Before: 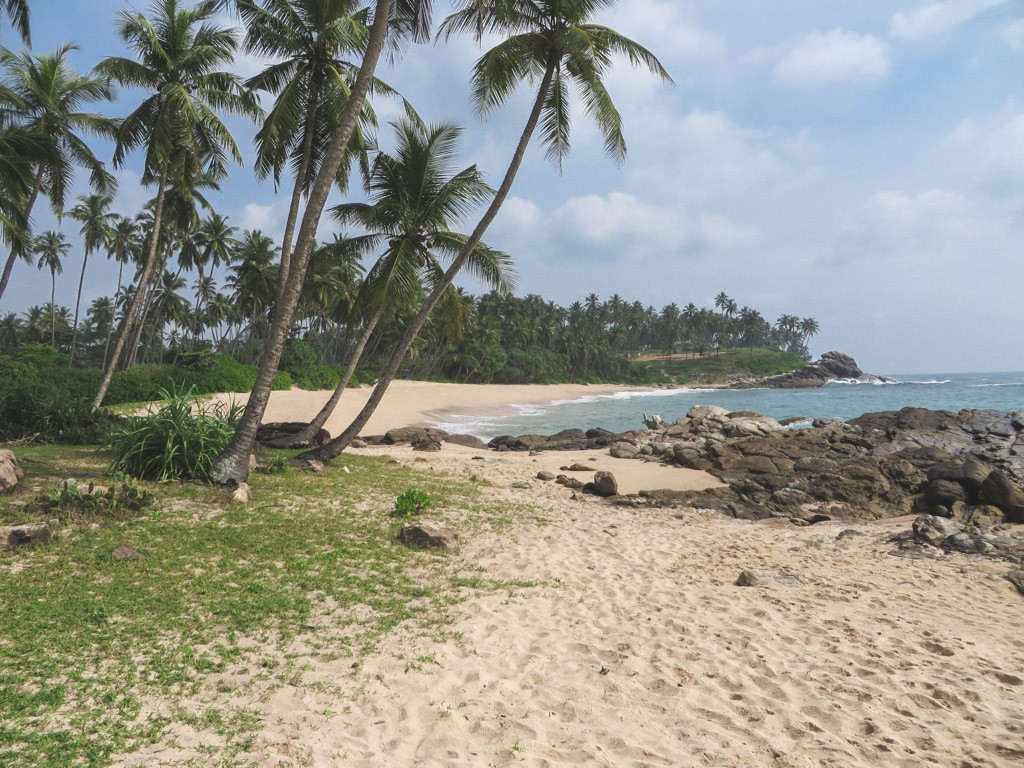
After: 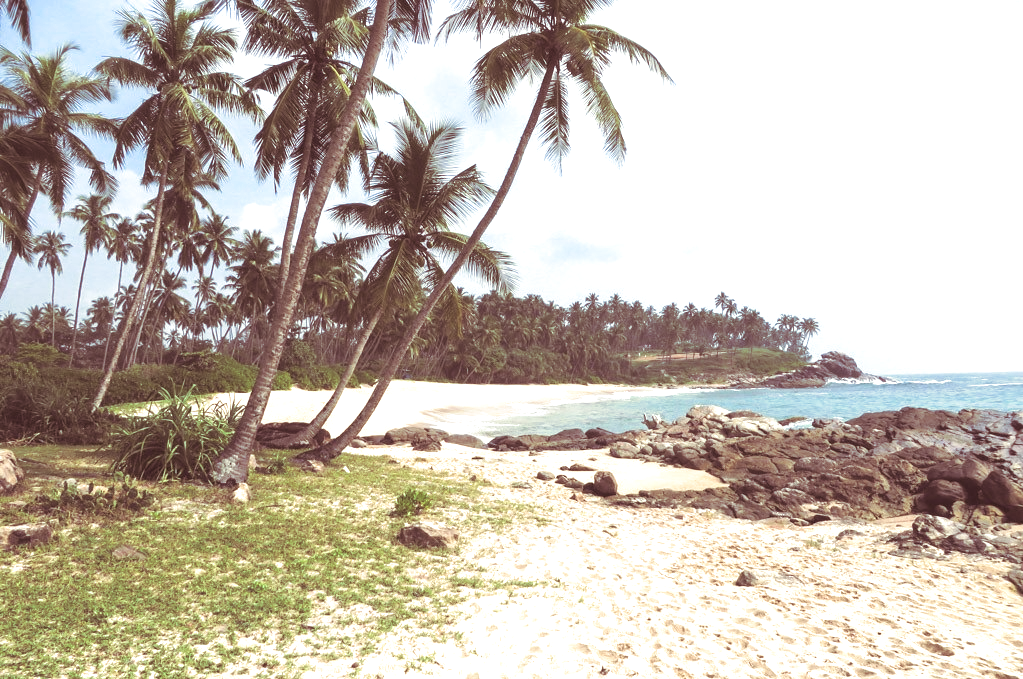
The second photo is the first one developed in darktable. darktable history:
split-toning: shadows › hue 360°
crop and rotate: top 0%, bottom 11.49%
exposure: exposure 1 EV, compensate highlight preservation false
